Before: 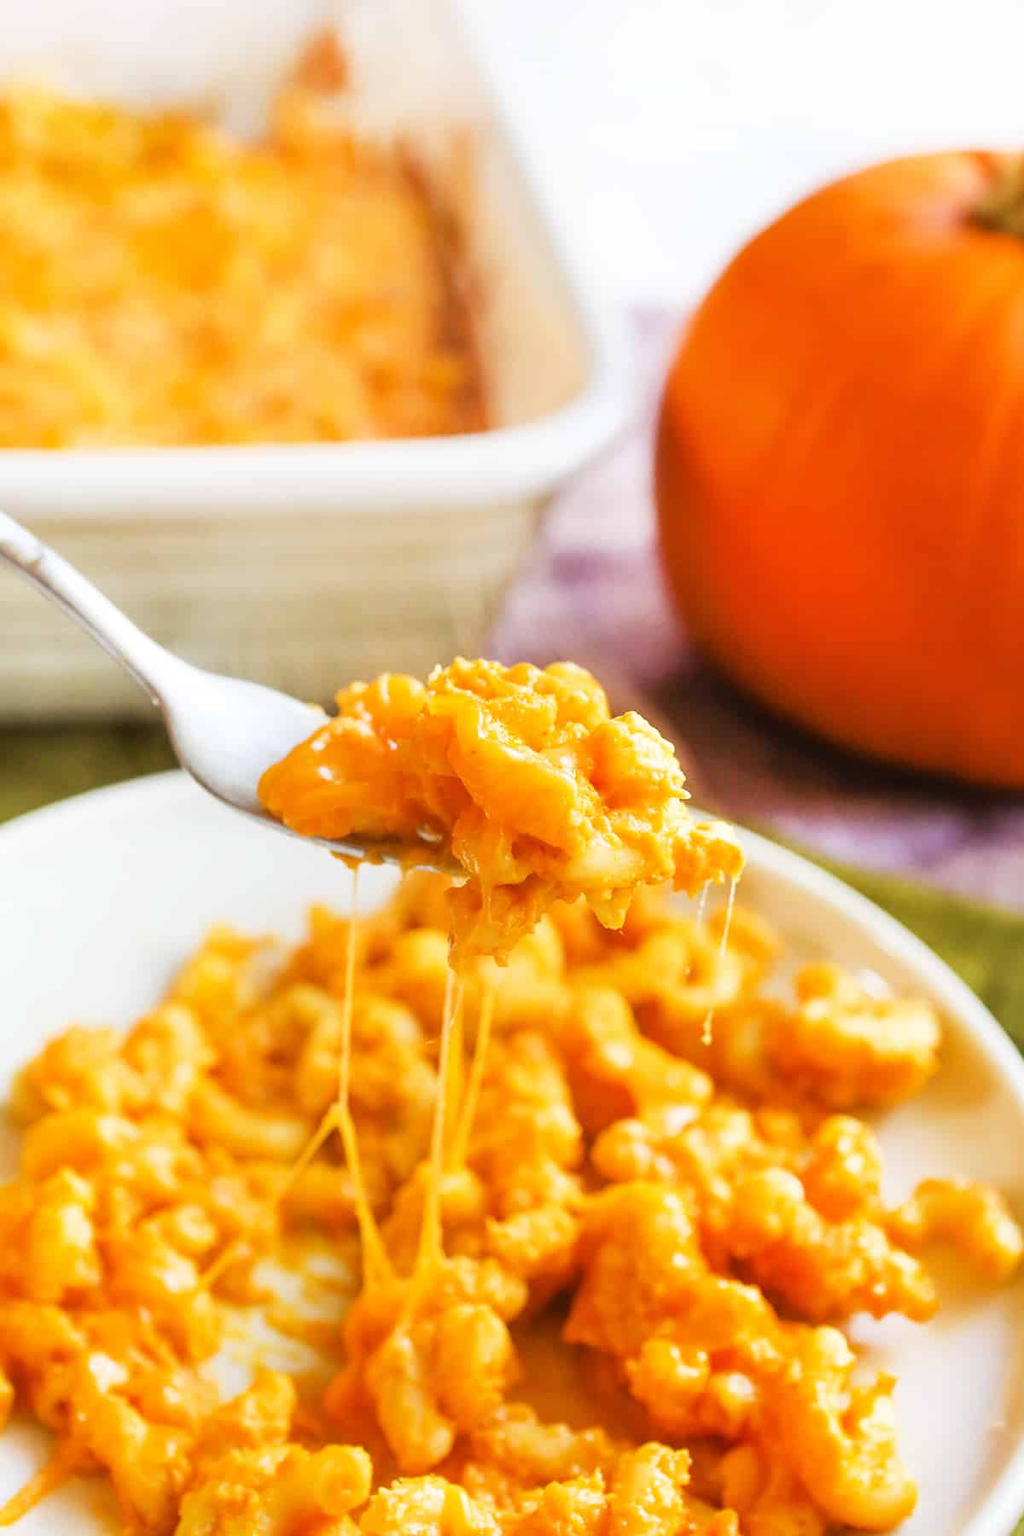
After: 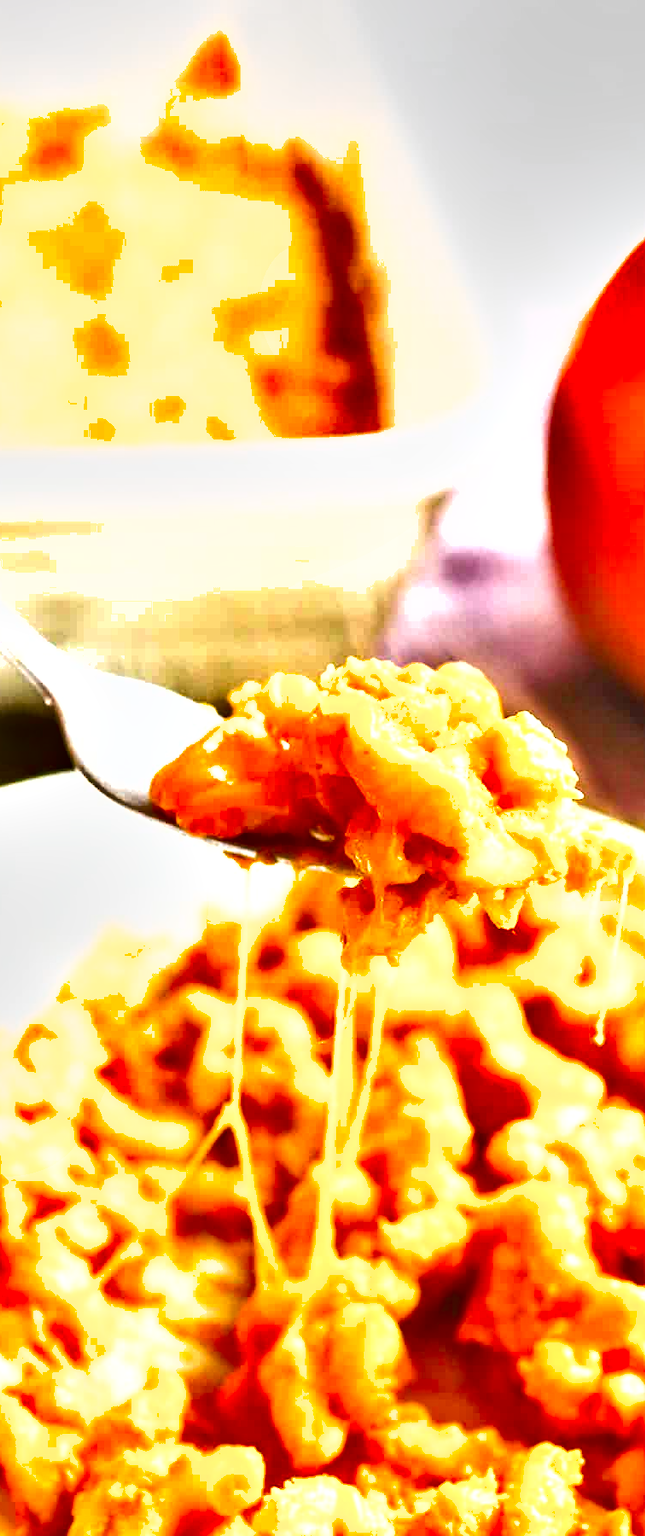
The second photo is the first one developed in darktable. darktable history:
exposure: black level correction 0, exposure 0.6 EV, compensate highlight preservation false
levels: levels [0, 0.435, 0.917]
shadows and highlights: shadows 76.2, highlights -60.61, soften with gaussian
crop: left 10.51%, right 26.357%
